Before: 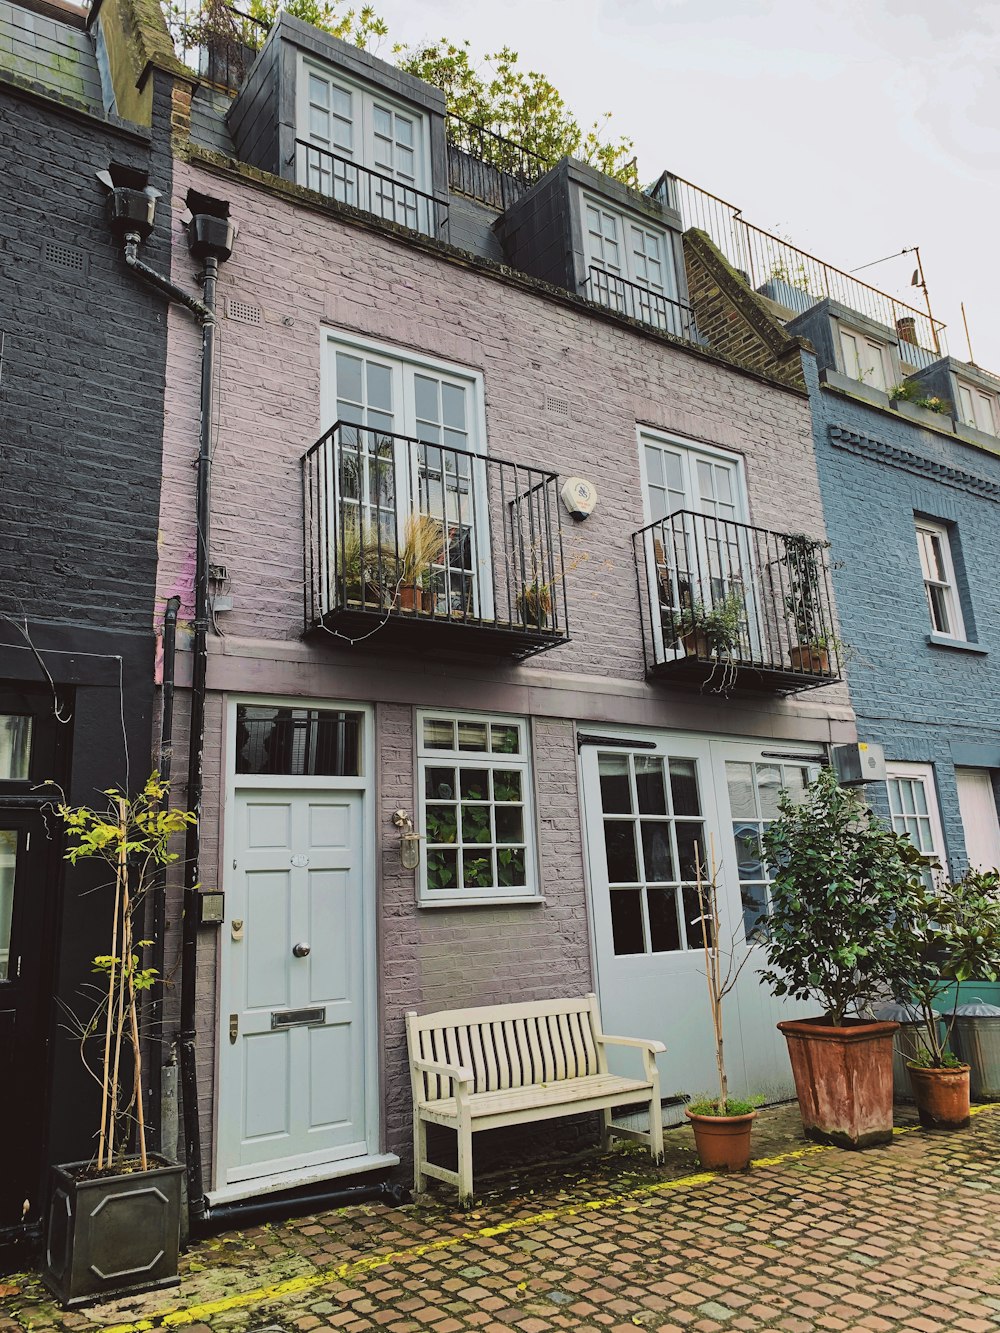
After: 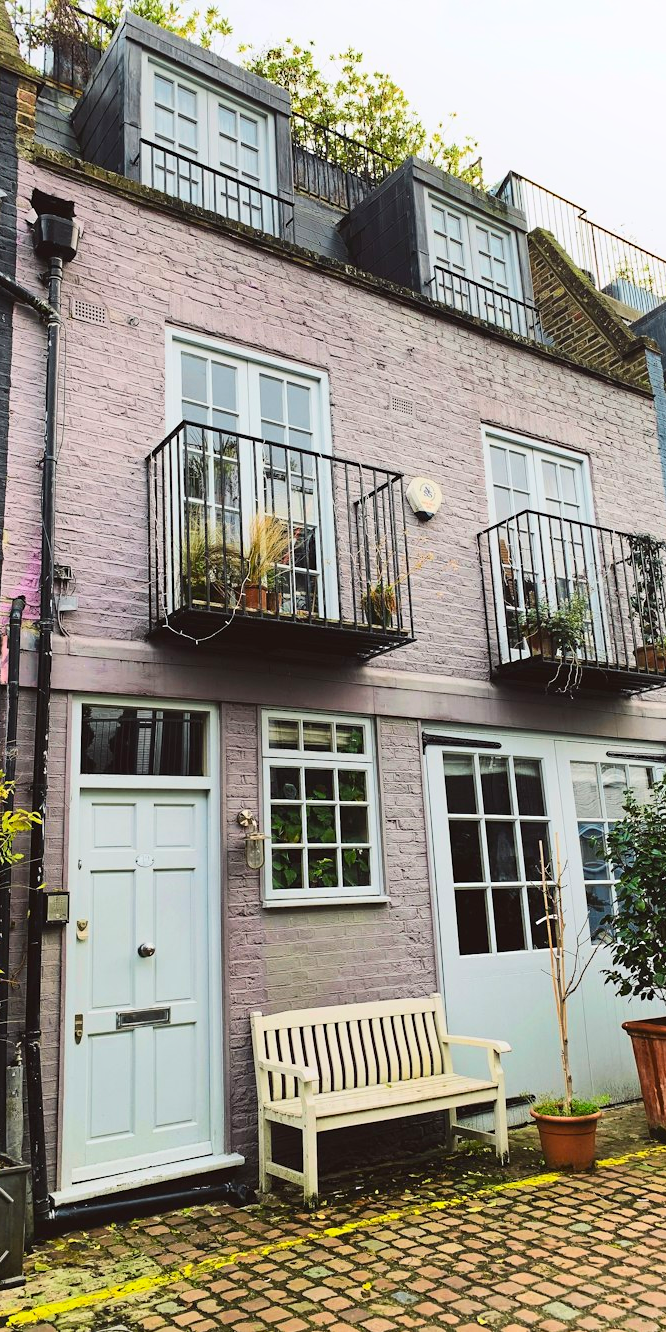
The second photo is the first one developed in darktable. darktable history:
crop and rotate: left 15.546%, right 17.787%
sharpen: radius 5.325, amount 0.312, threshold 26.433
contrast brightness saturation: contrast 0.23, brightness 0.1, saturation 0.29
shadows and highlights: shadows -24.28, highlights 49.77, soften with gaussian
